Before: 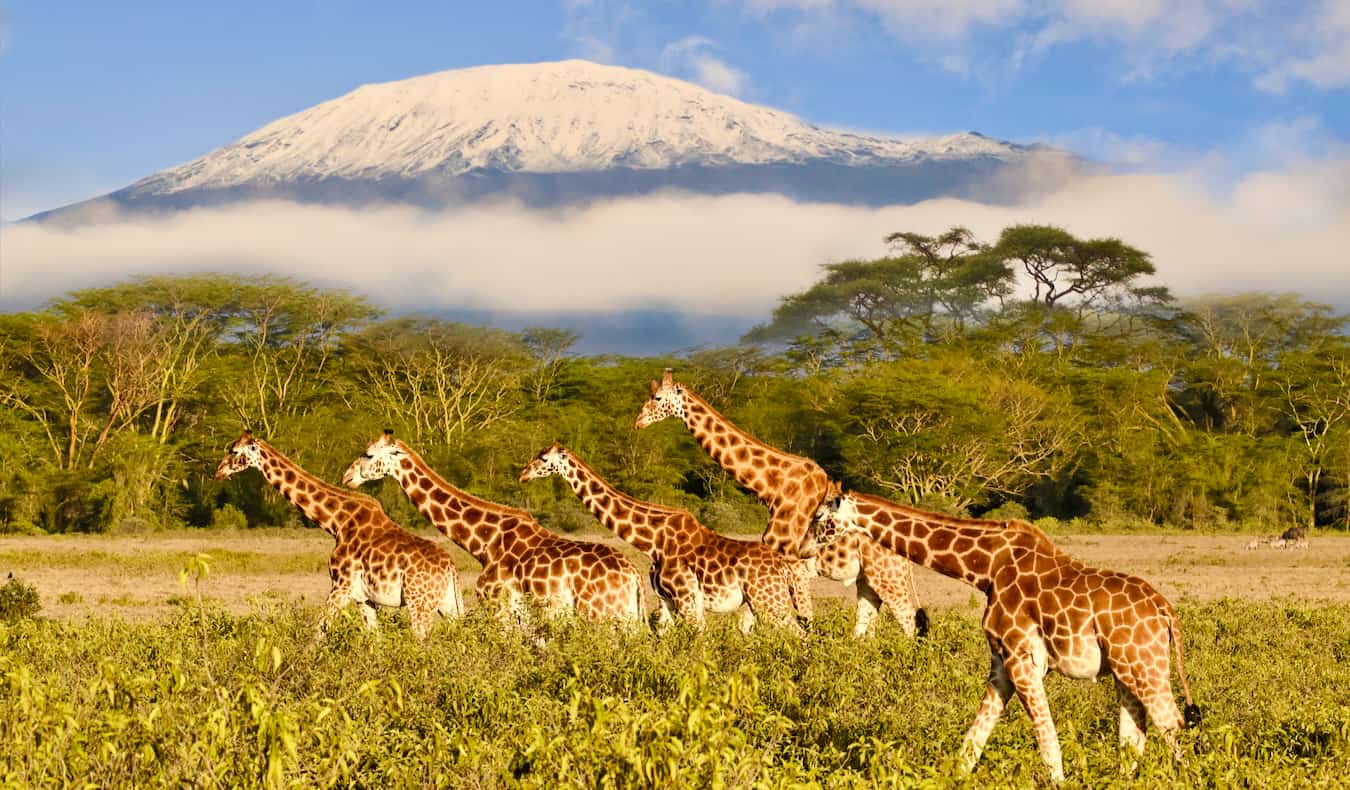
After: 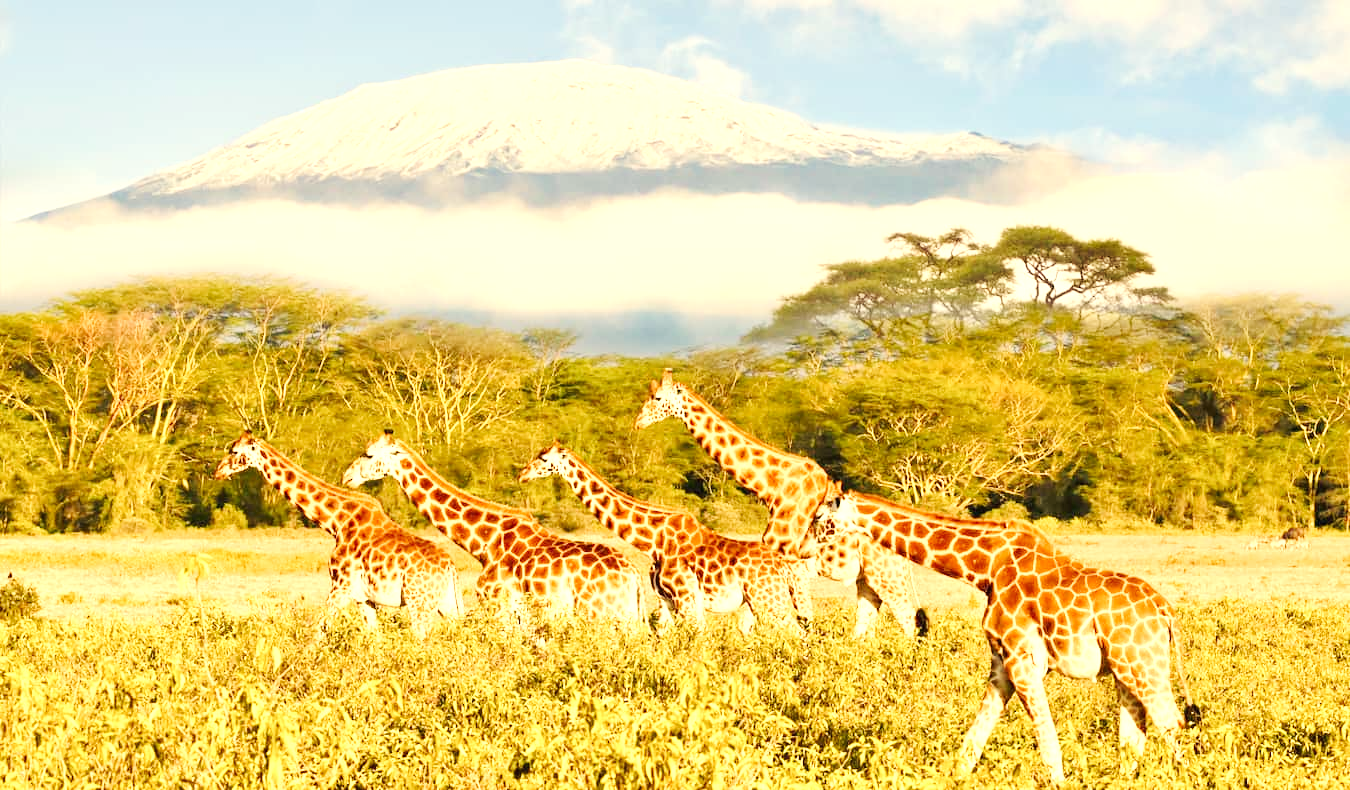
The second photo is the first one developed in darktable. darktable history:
white balance: red 1.08, blue 0.791
tone curve: curves: ch0 [(0, 0) (0.003, 0.003) (0.011, 0.014) (0.025, 0.031) (0.044, 0.055) (0.069, 0.086) (0.1, 0.124) (0.136, 0.168) (0.177, 0.22) (0.224, 0.278) (0.277, 0.344) (0.335, 0.426) (0.399, 0.515) (0.468, 0.597) (0.543, 0.672) (0.623, 0.746) (0.709, 0.815) (0.801, 0.881) (0.898, 0.939) (1, 1)], preserve colors none
exposure: black level correction 0, exposure 0.953 EV, compensate exposure bias true, compensate highlight preservation false
